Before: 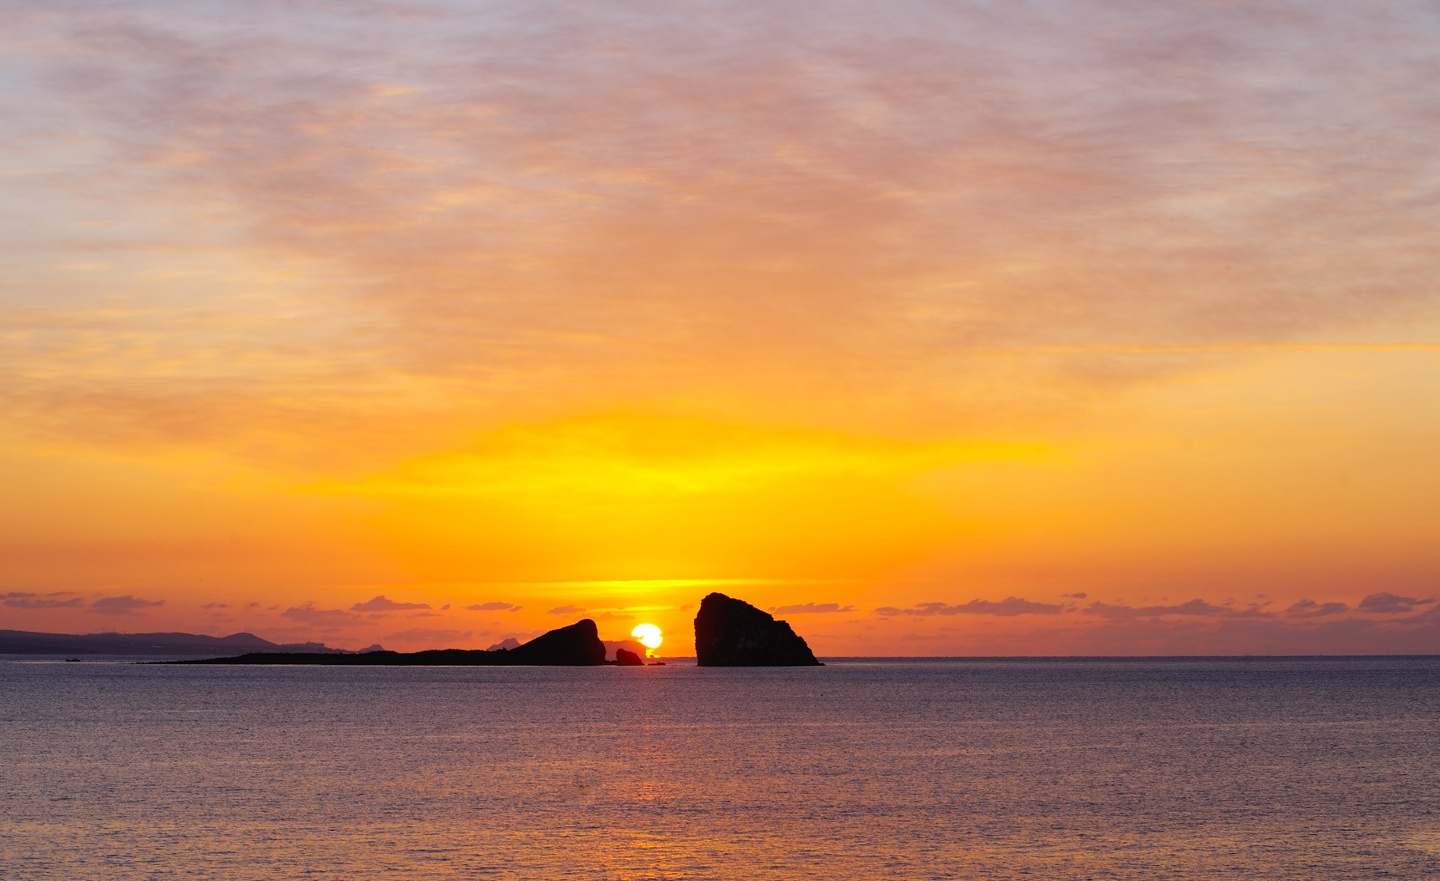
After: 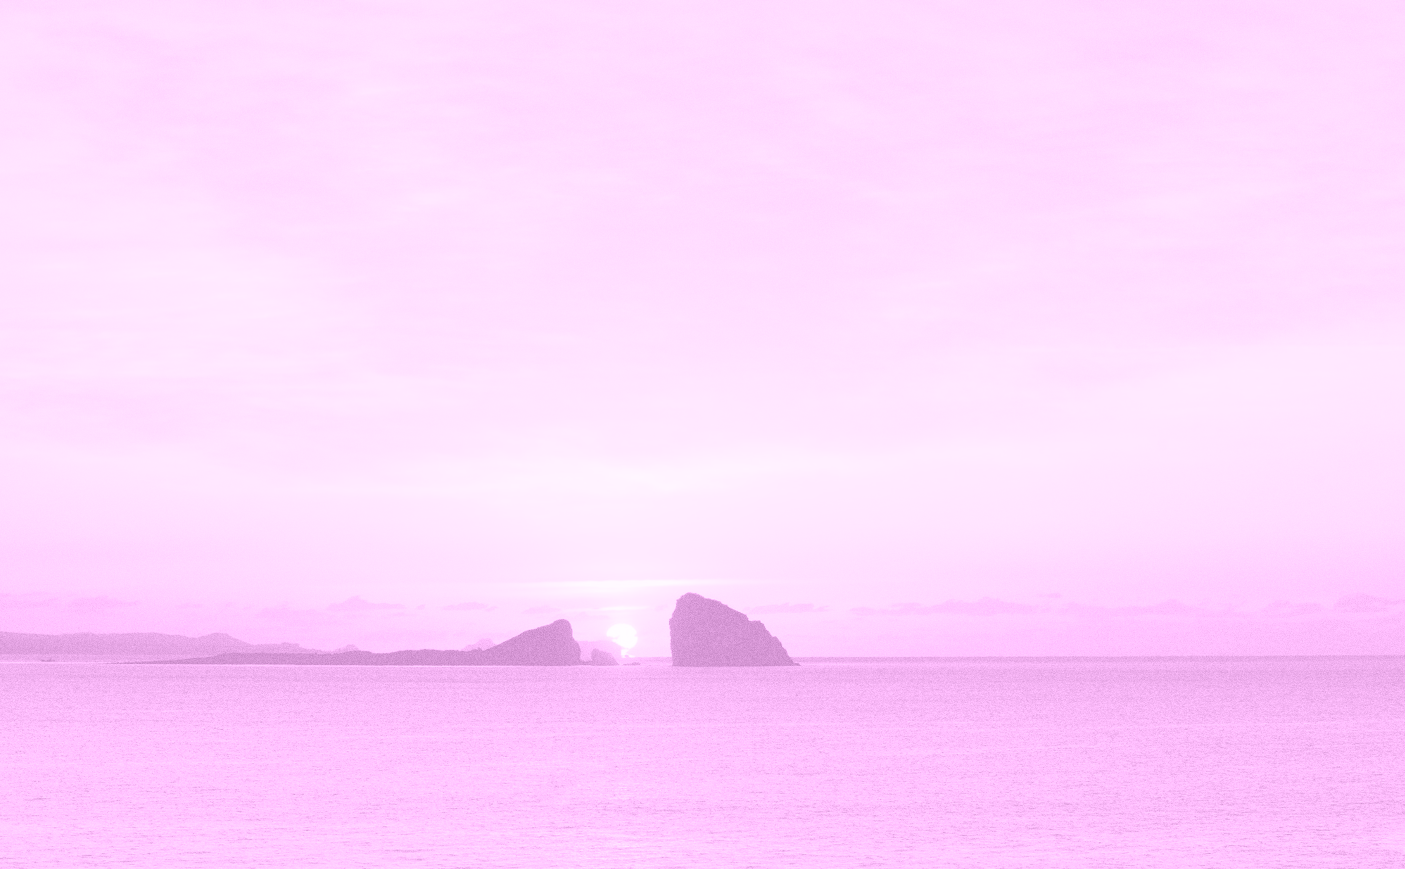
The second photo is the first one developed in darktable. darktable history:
crop and rotate: left 1.774%, right 0.633%, bottom 1.28%
exposure: black level correction -0.001, exposure 0.9 EV, compensate exposure bias true, compensate highlight preservation false
grain: coarseness 0.09 ISO
colorize: hue 331.2°, saturation 75%, source mix 30.28%, lightness 70.52%, version 1
